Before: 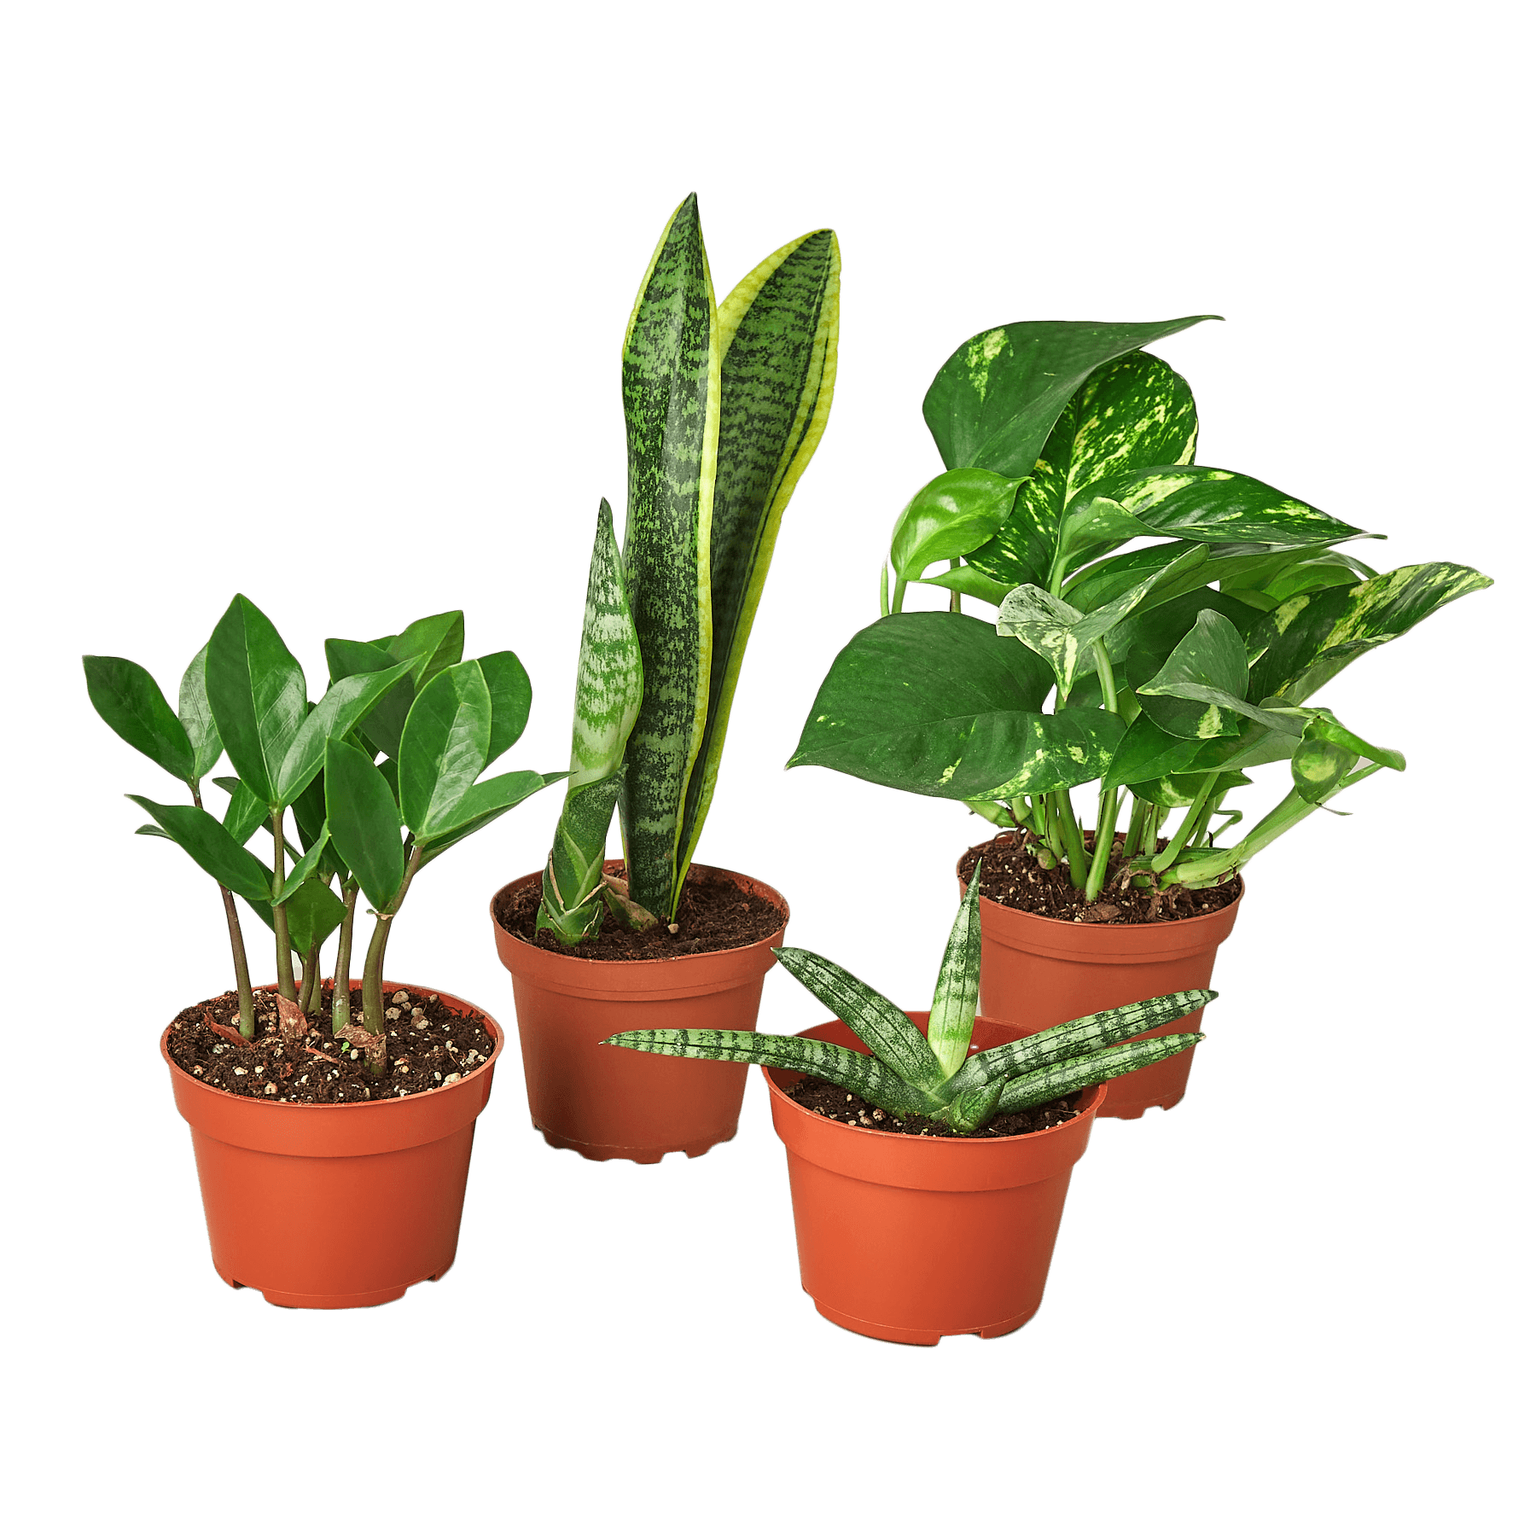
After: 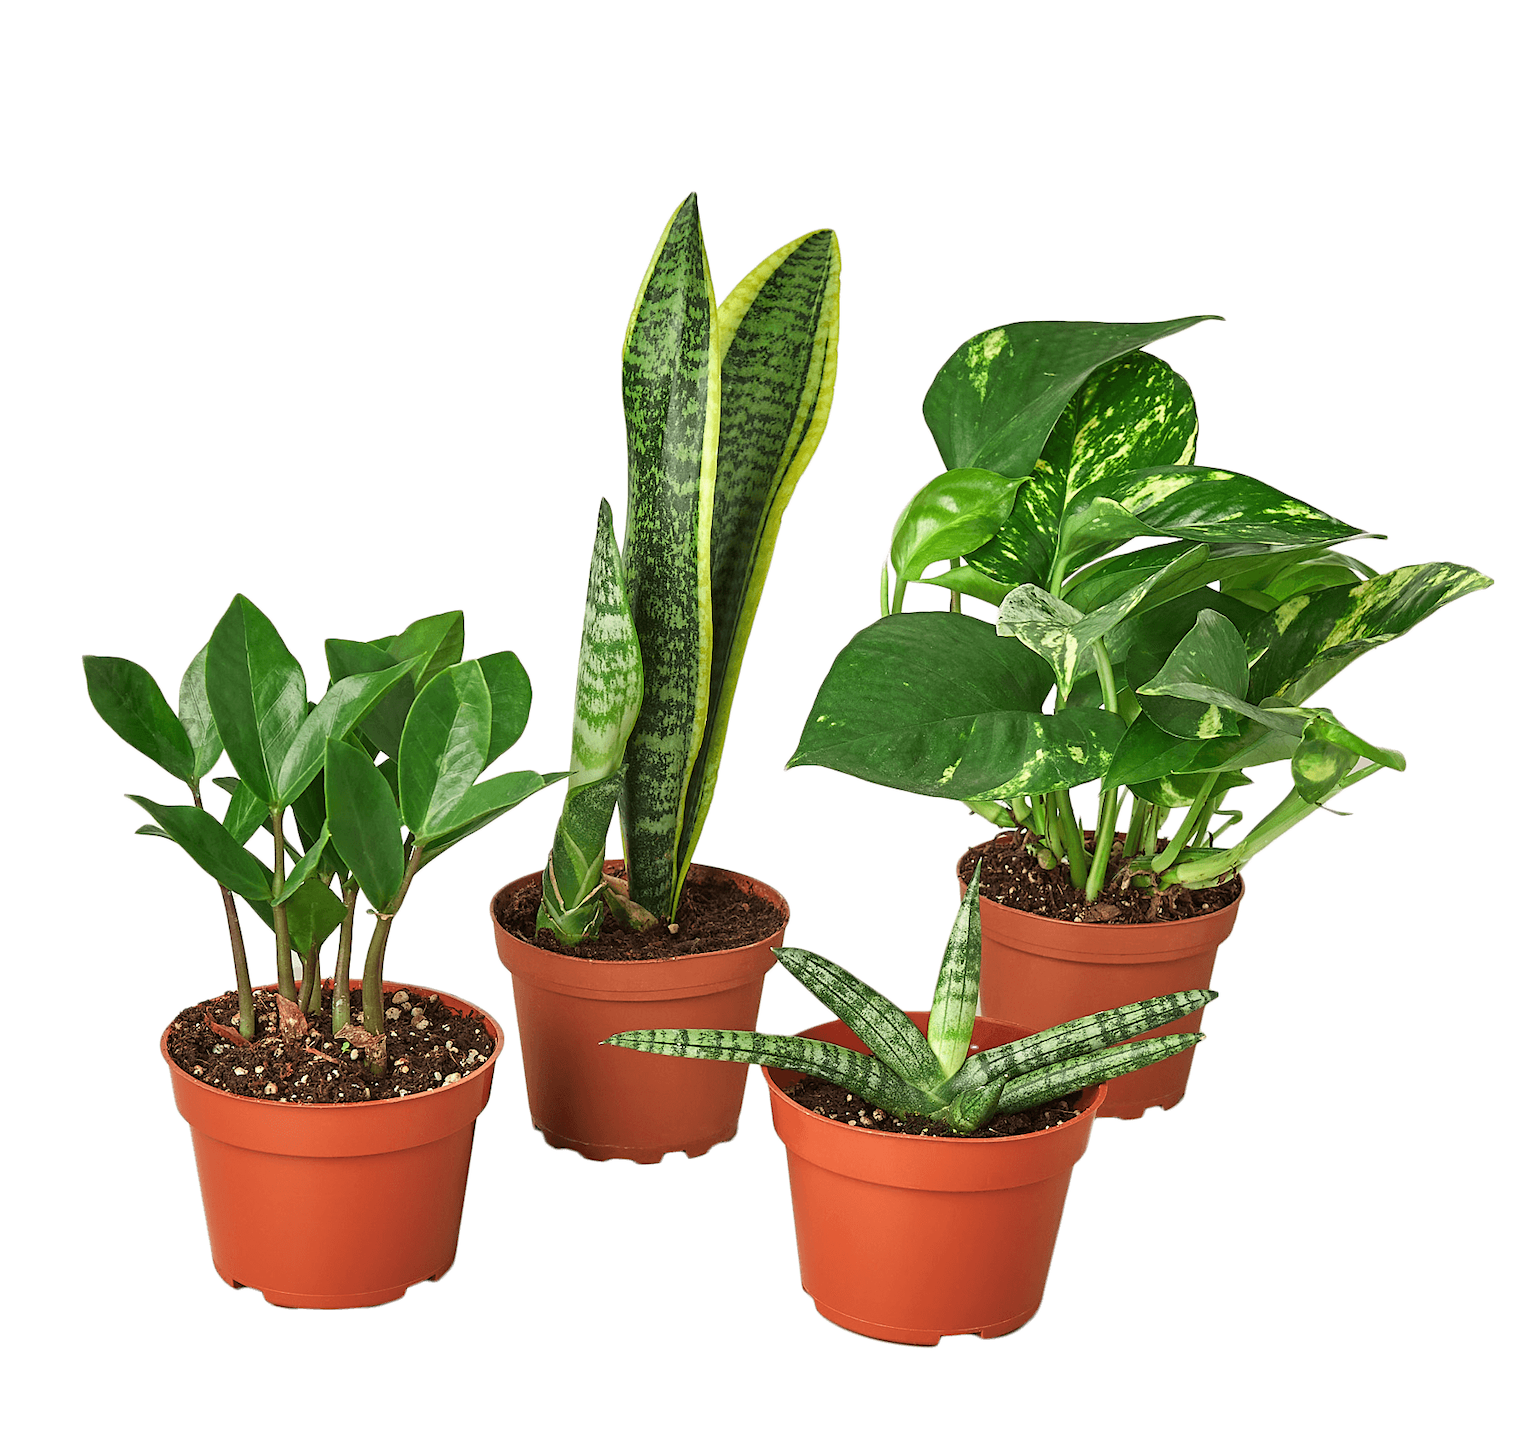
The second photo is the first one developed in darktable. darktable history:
crop and rotate: top 0.003%, bottom 5.282%
